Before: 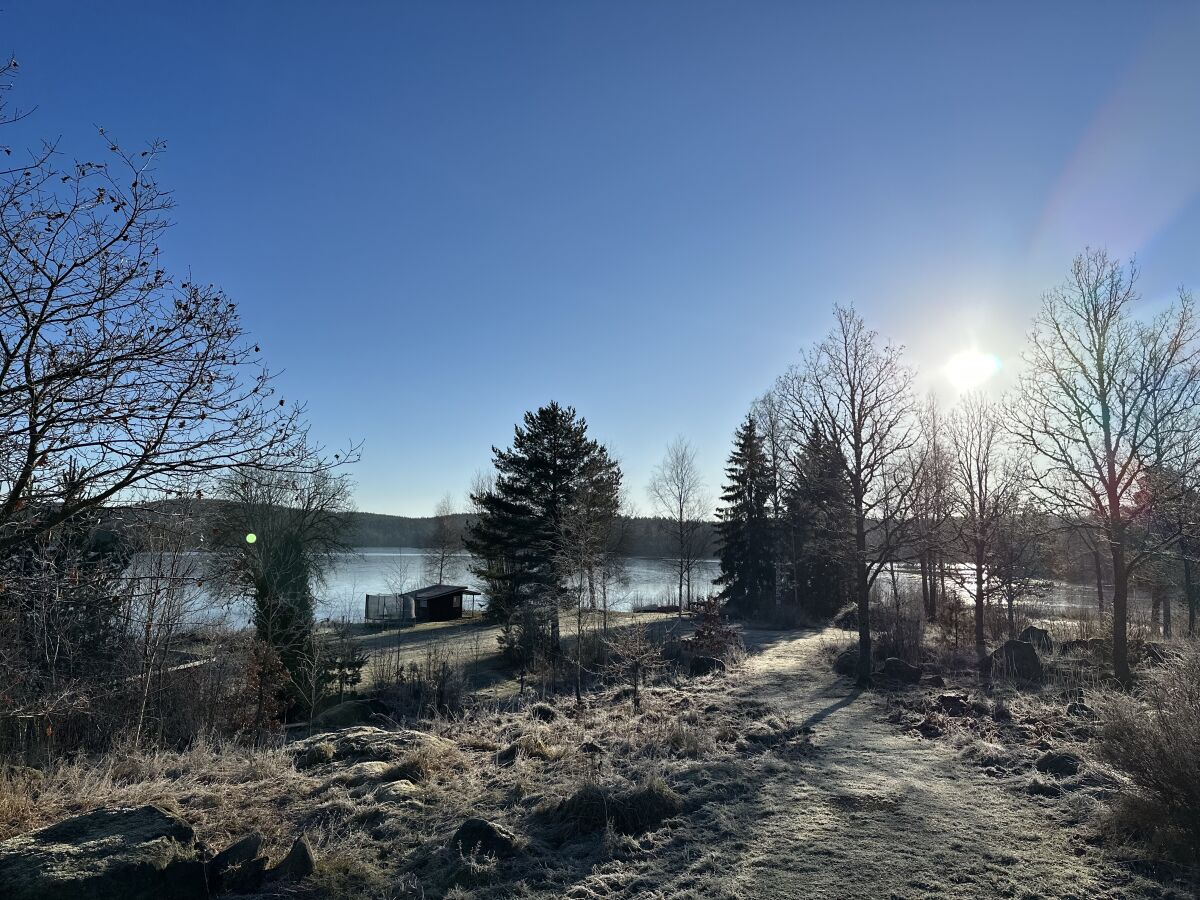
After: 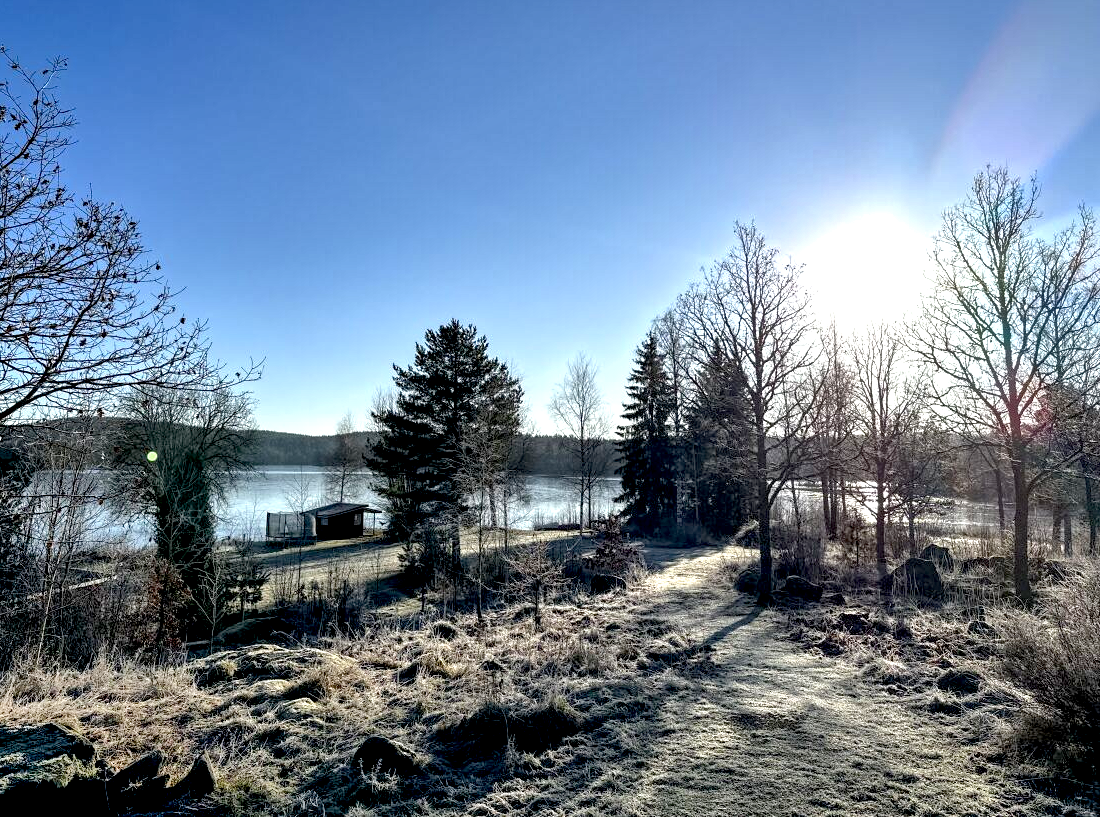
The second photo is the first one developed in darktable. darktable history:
exposure: black level correction 0.012, exposure 0.695 EV, compensate highlight preservation false
local contrast: detail 130%
crop and rotate: left 8.257%, top 9.147%
shadows and highlights: low approximation 0.01, soften with gaussian
